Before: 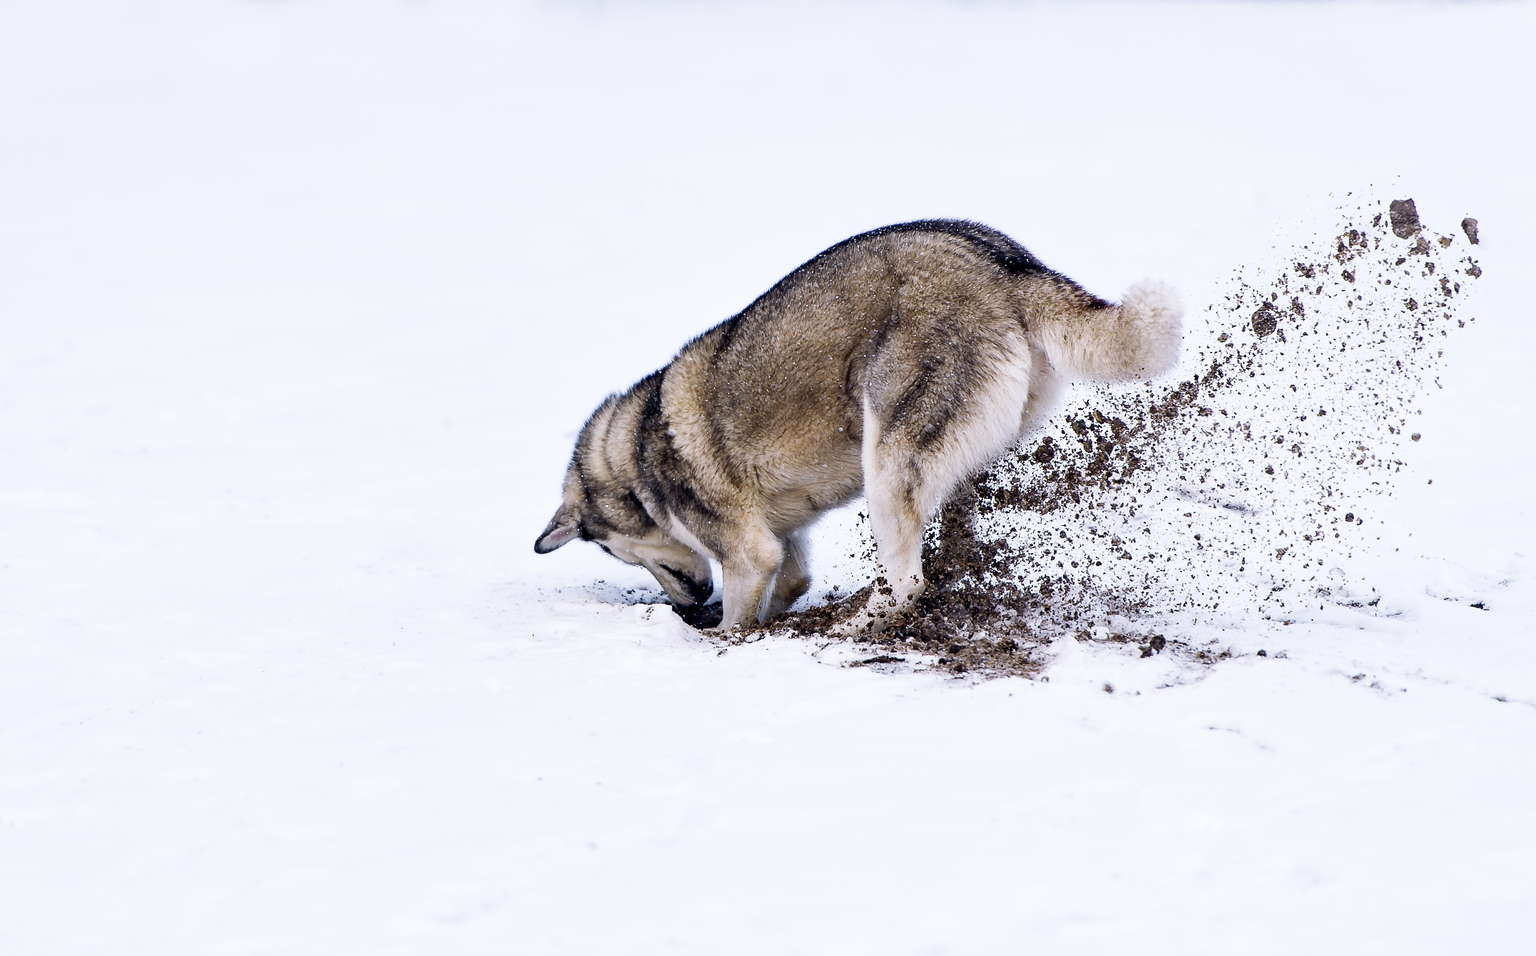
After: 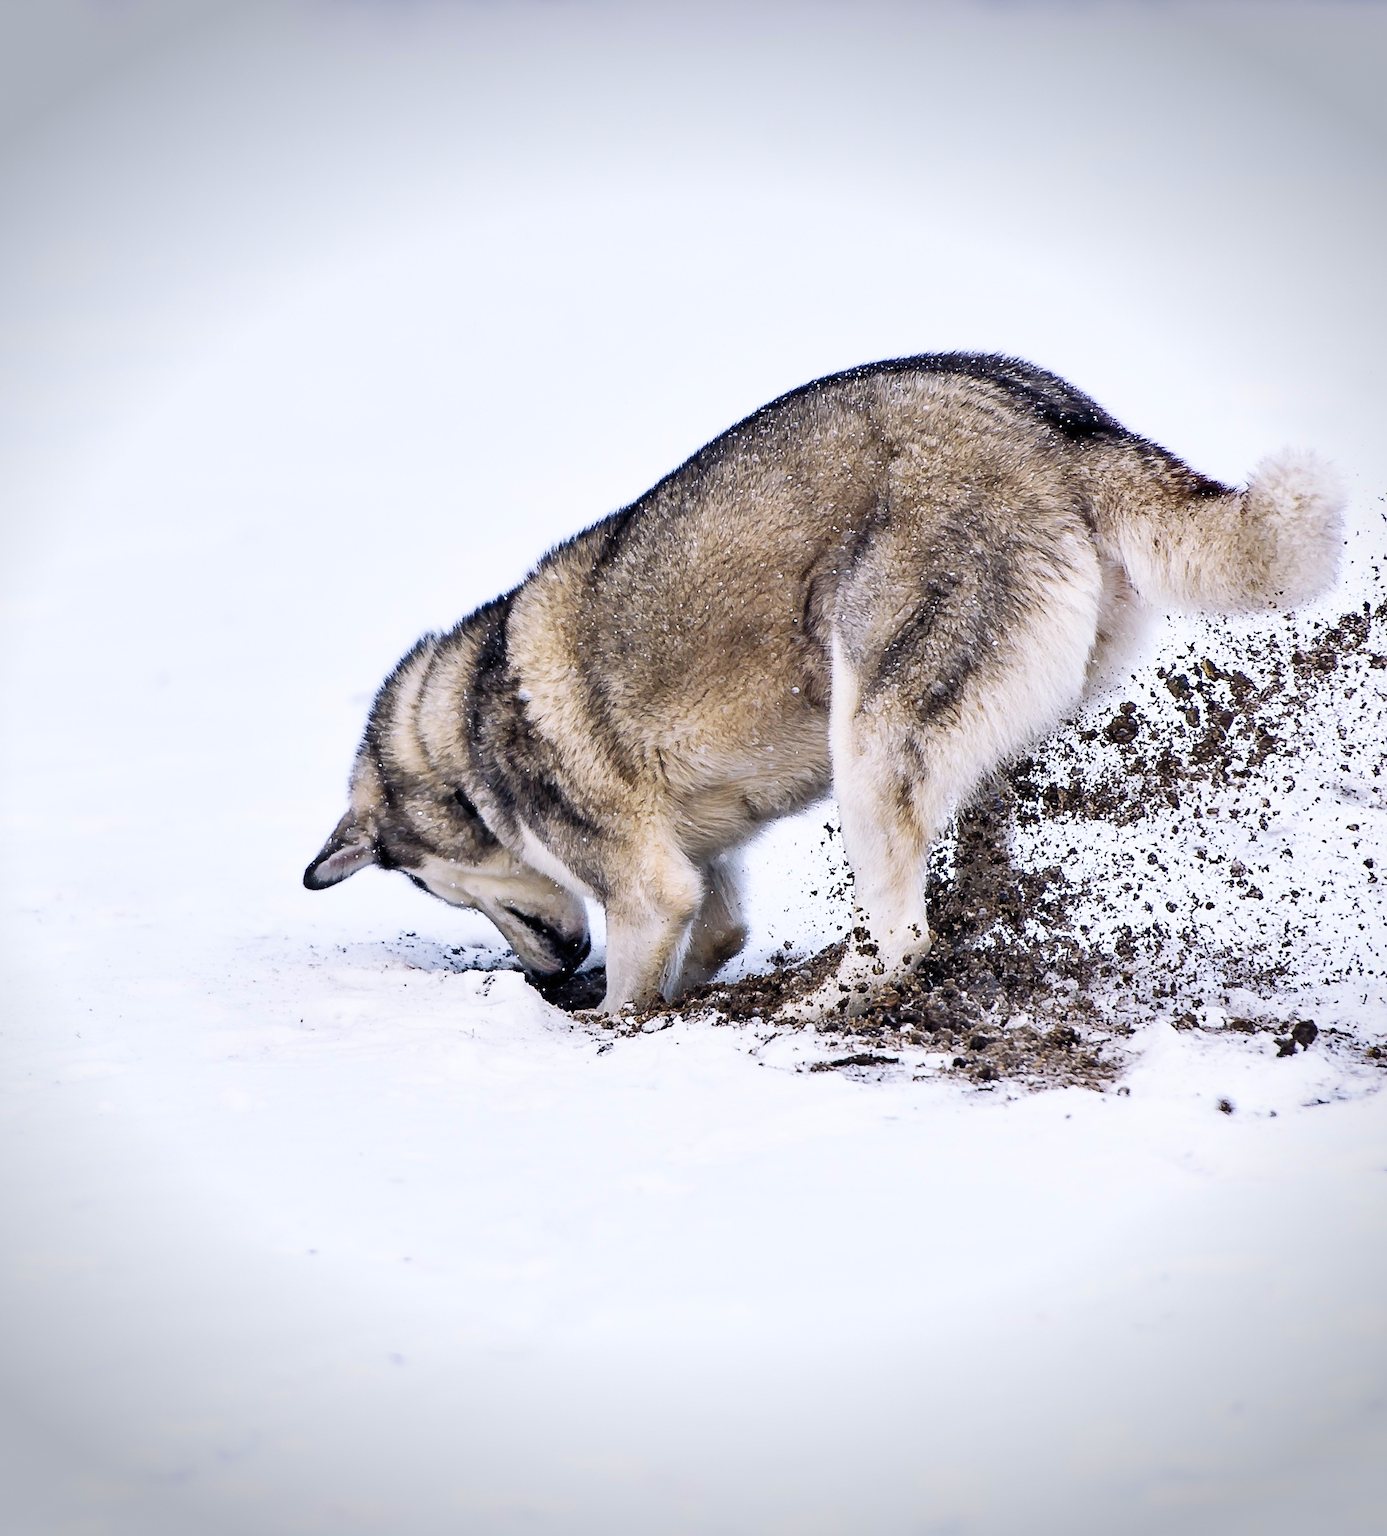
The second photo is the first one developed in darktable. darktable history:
shadows and highlights: soften with gaussian
crop and rotate: left 22.516%, right 21.234%
vignetting: fall-off start 88.53%, fall-off radius 44.2%, saturation 0.376, width/height ratio 1.161
contrast brightness saturation: contrast 0.14, brightness 0.21
